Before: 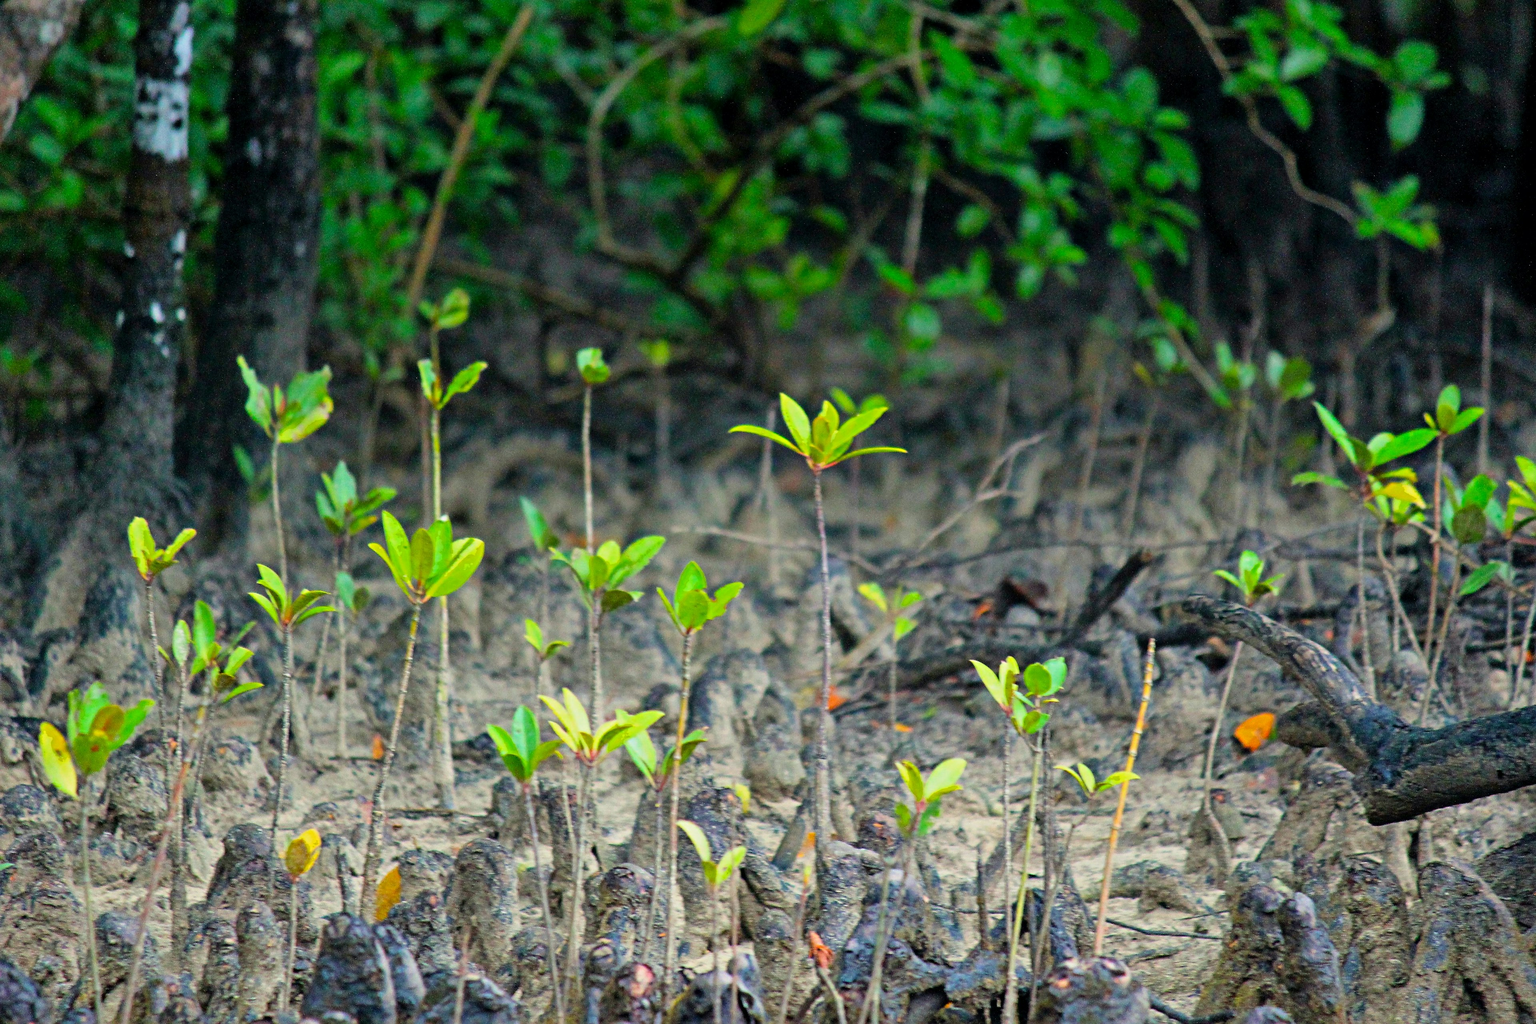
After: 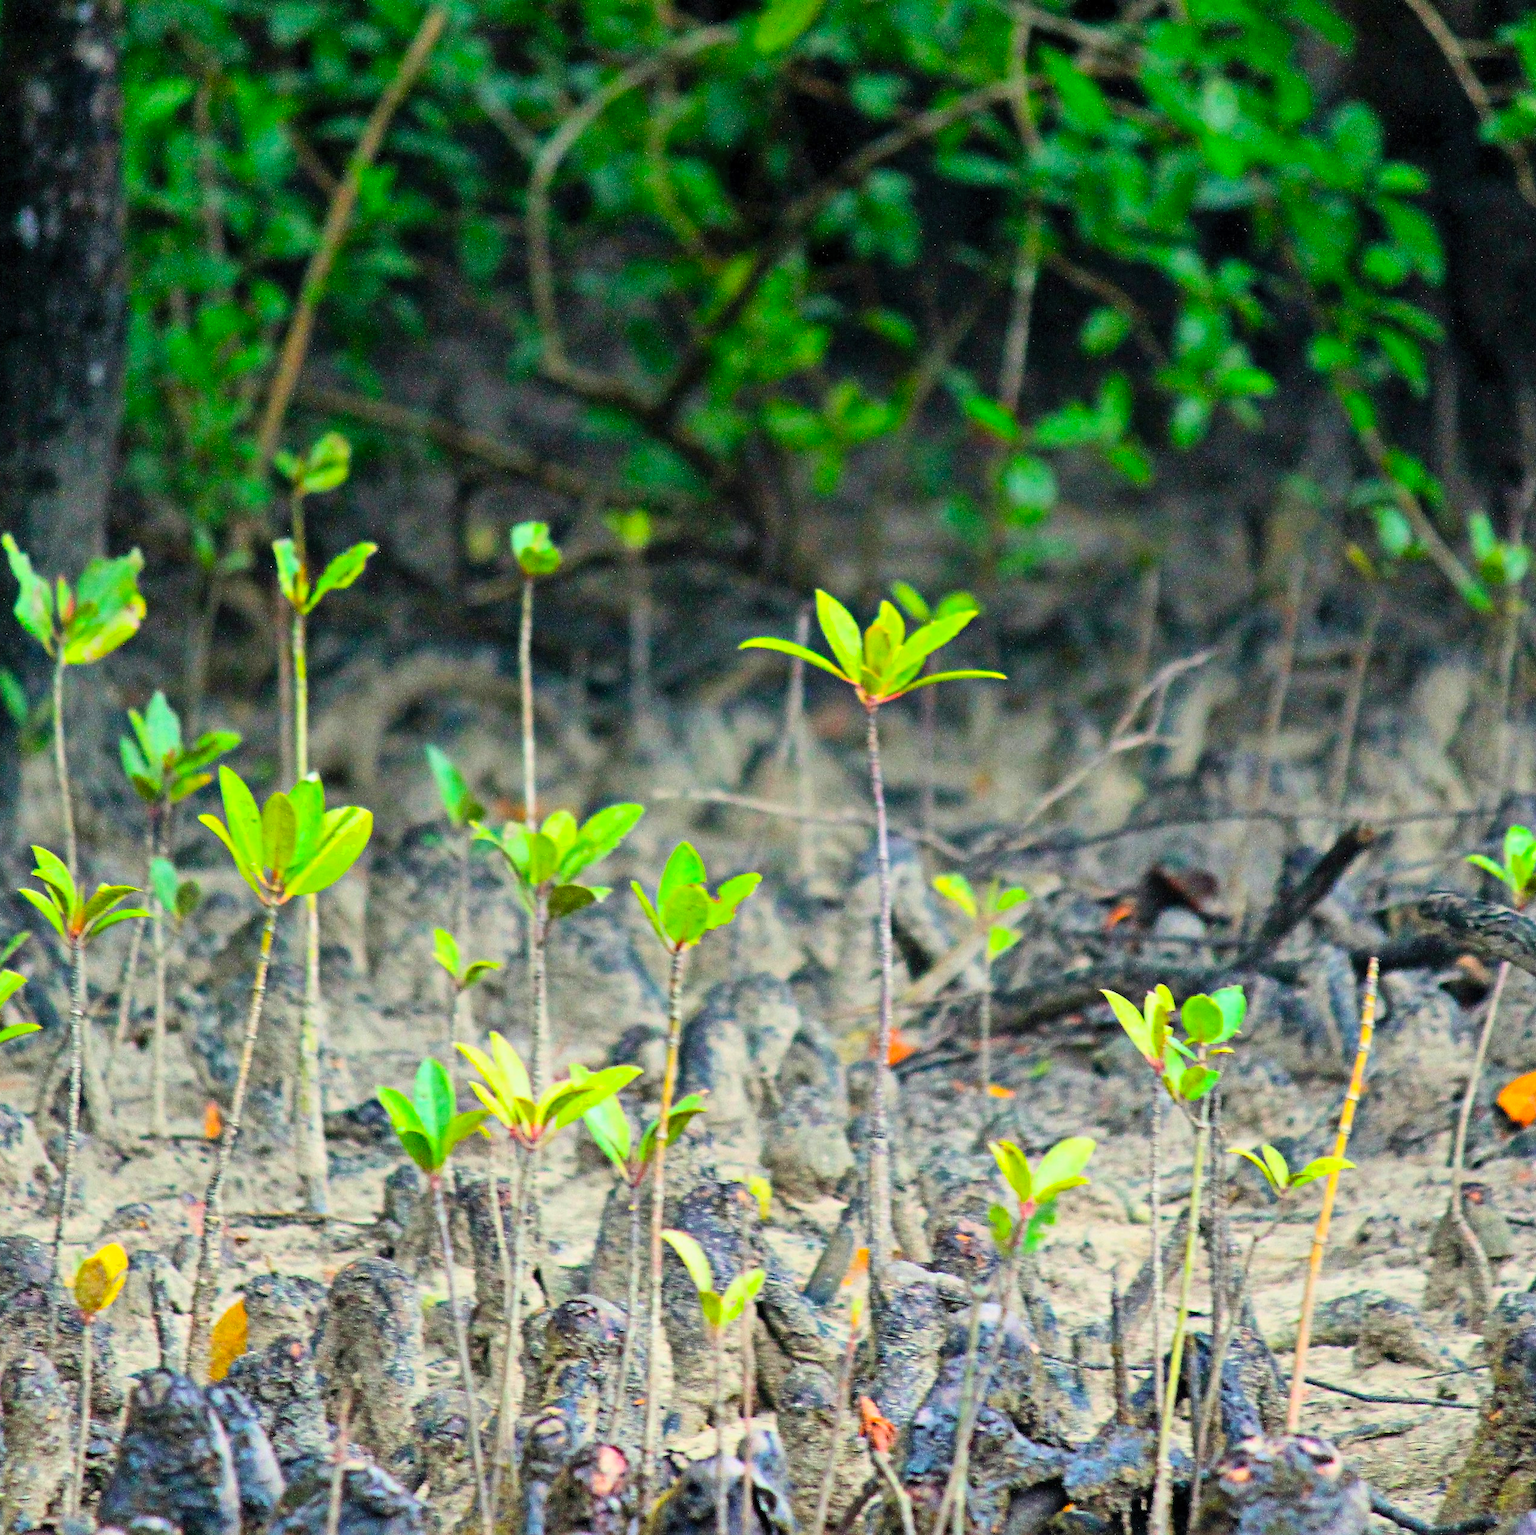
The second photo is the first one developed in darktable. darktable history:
crop: left 15.375%, right 17.929%
contrast brightness saturation: contrast 0.201, brightness 0.167, saturation 0.228
